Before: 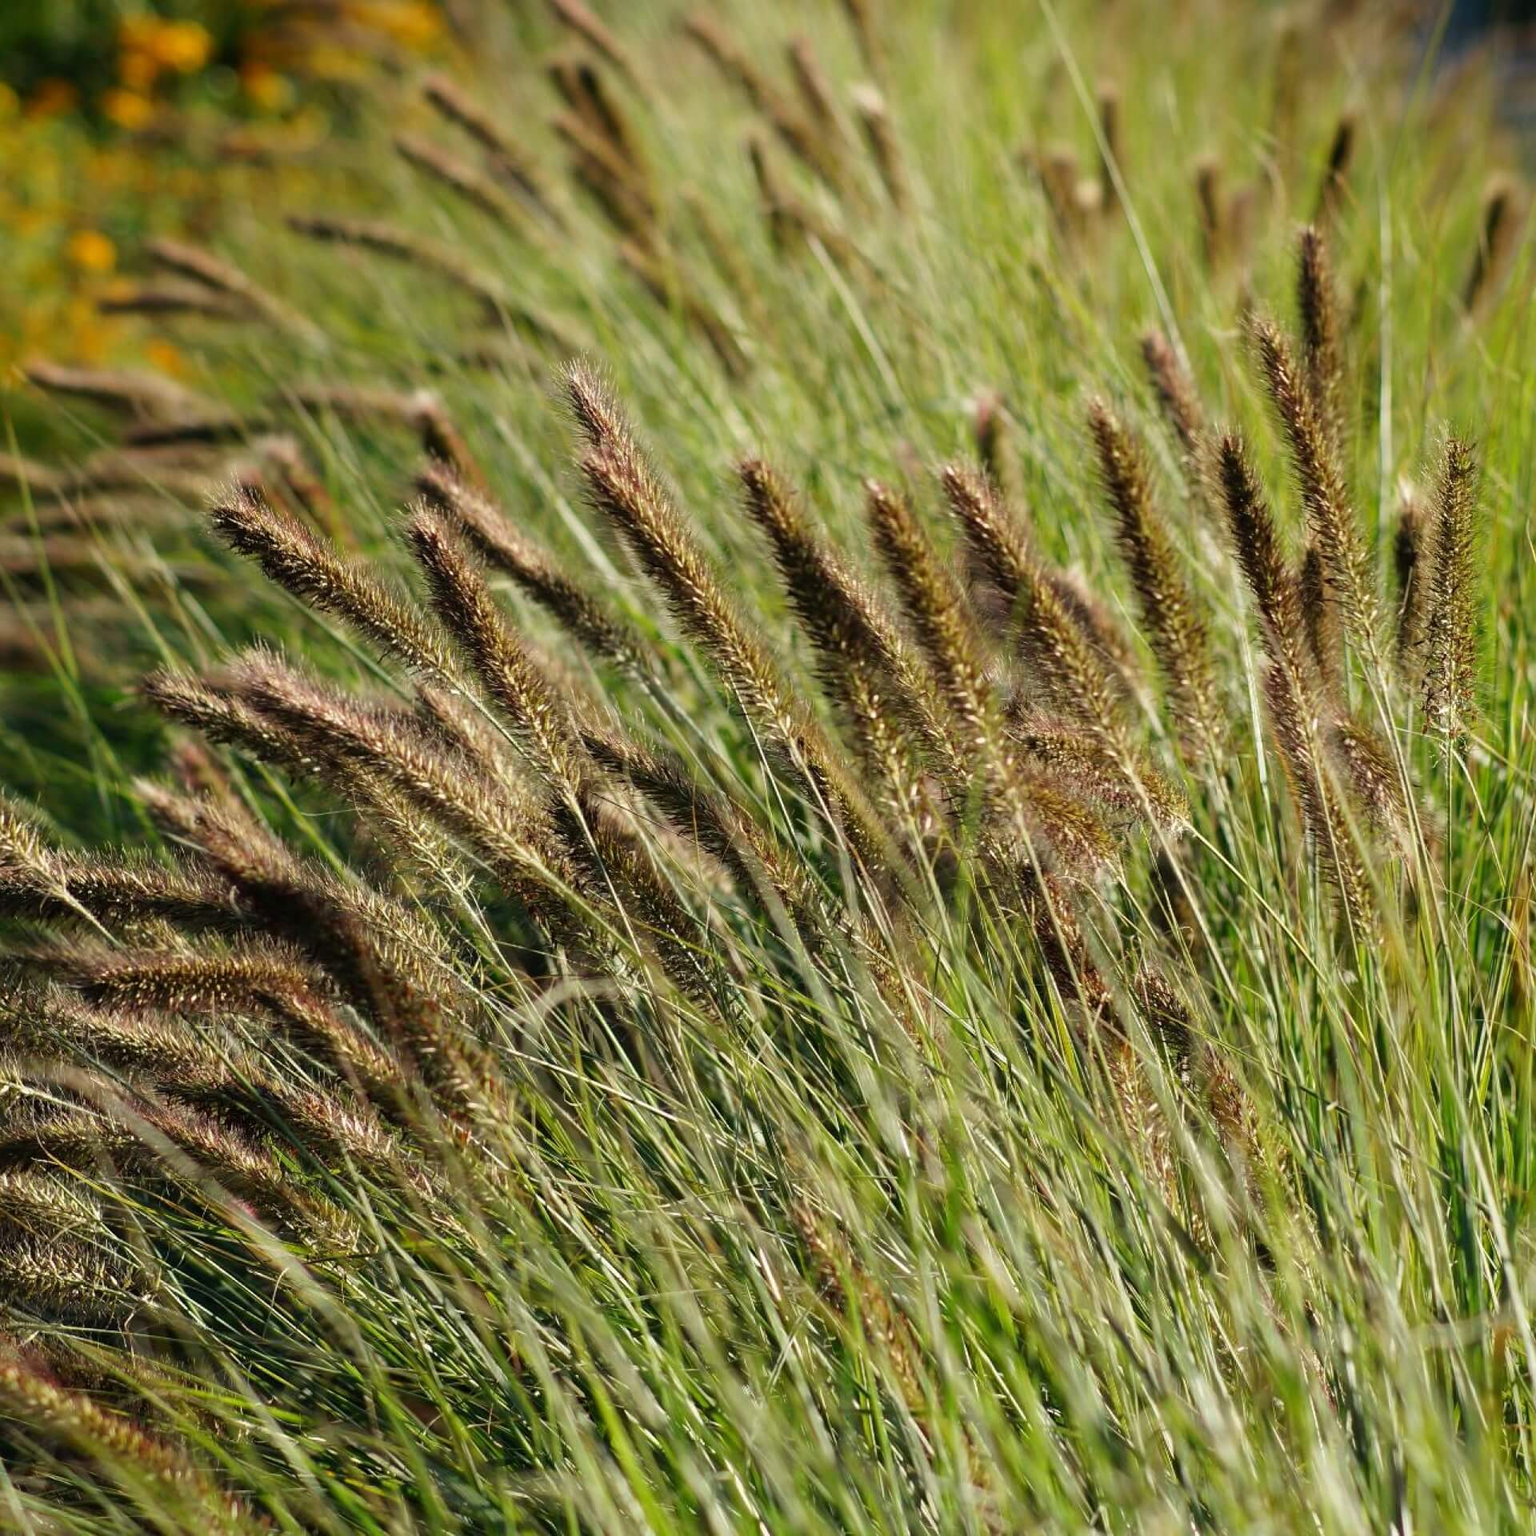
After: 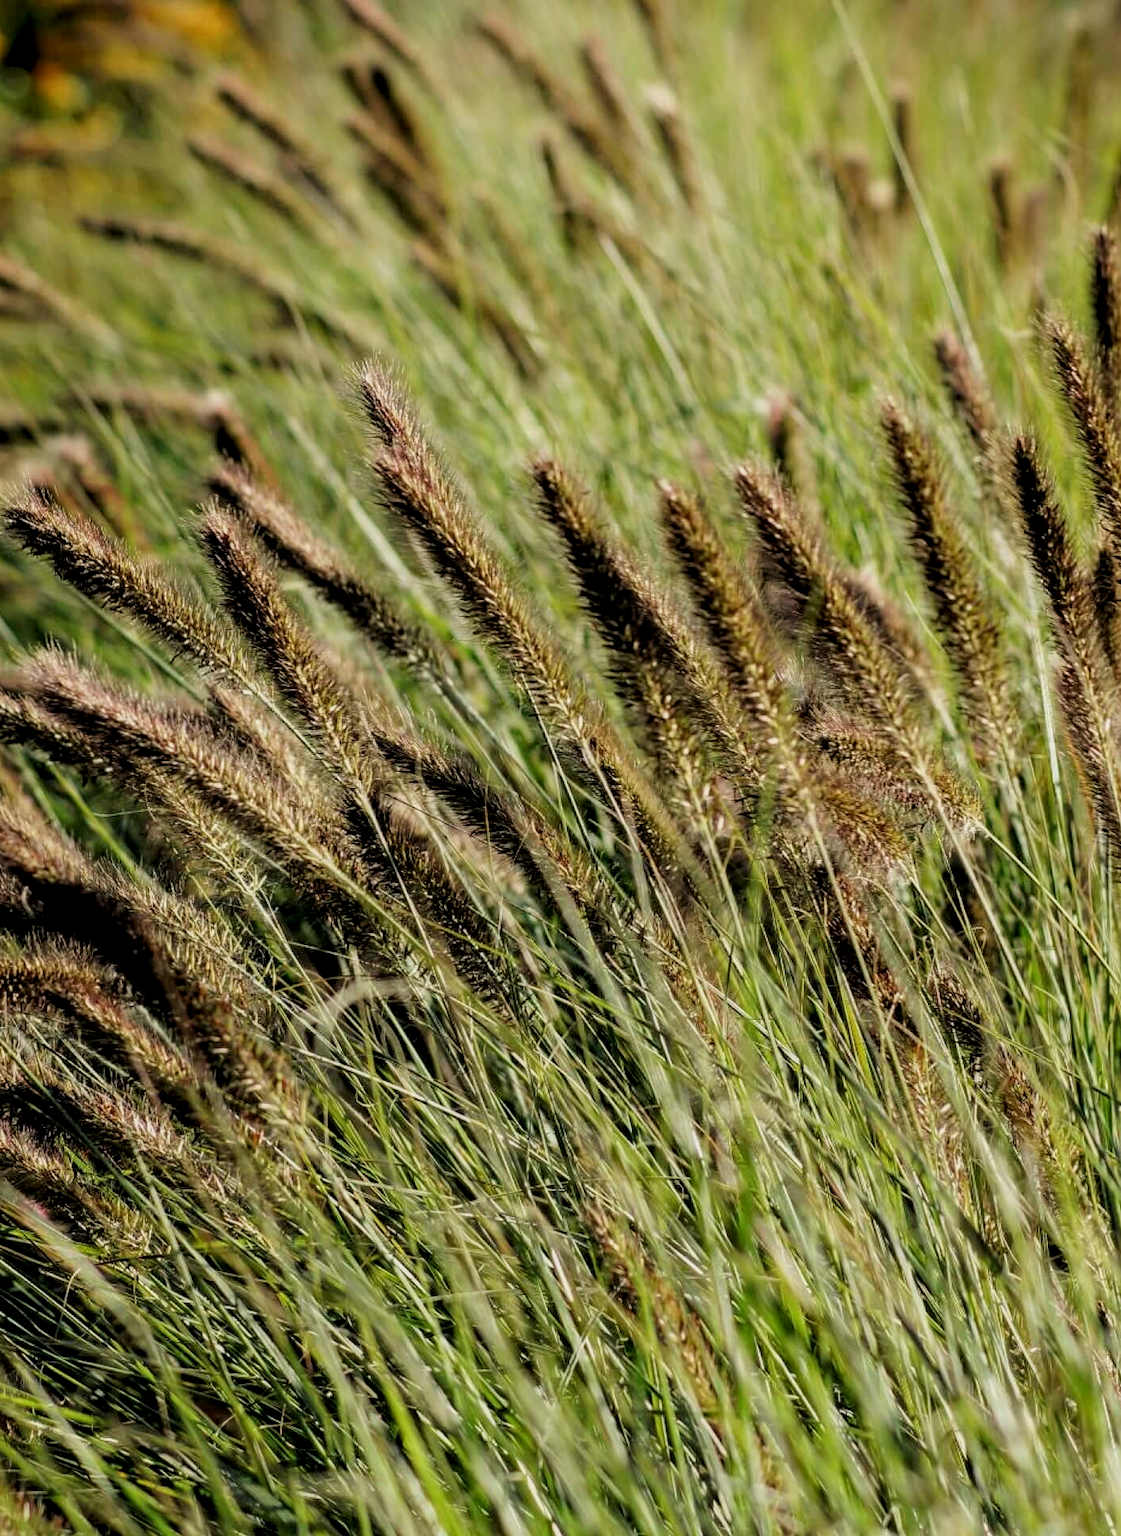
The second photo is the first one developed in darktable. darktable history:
filmic rgb: black relative exposure -7.77 EV, white relative exposure 4.46 EV, hardness 3.76, latitude 49.21%, contrast 1.101
local contrast: on, module defaults
crop: left 13.562%, right 13.458%
